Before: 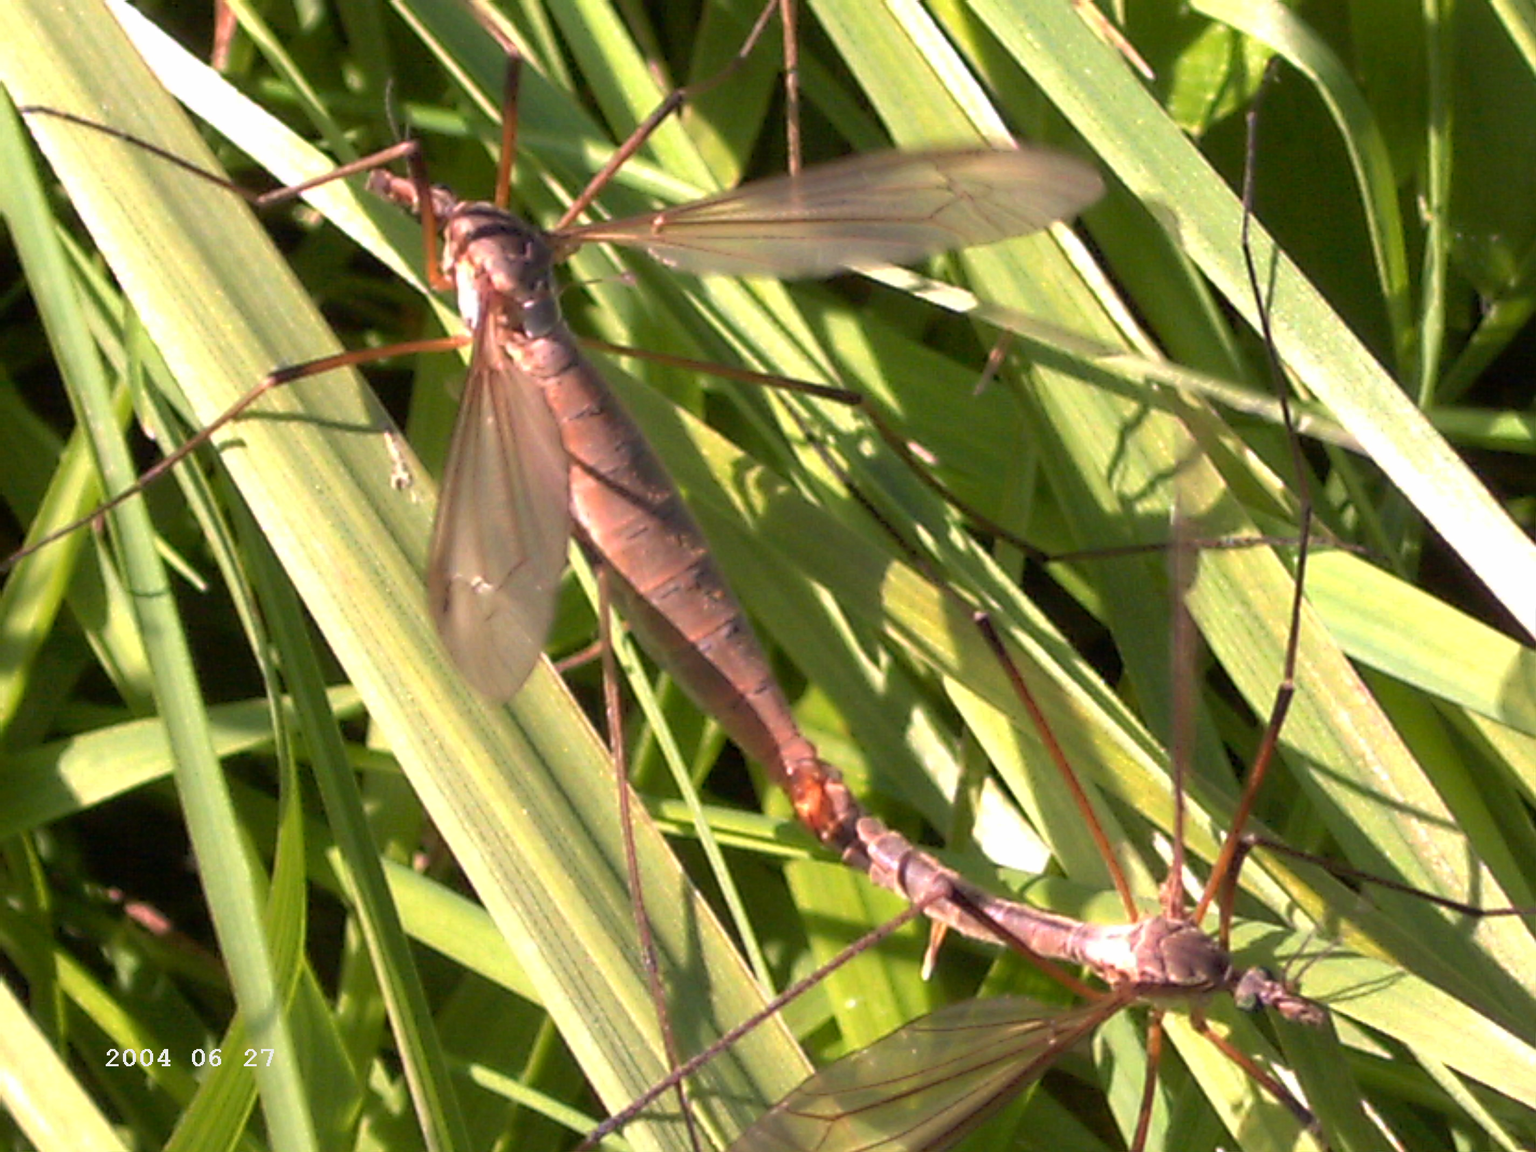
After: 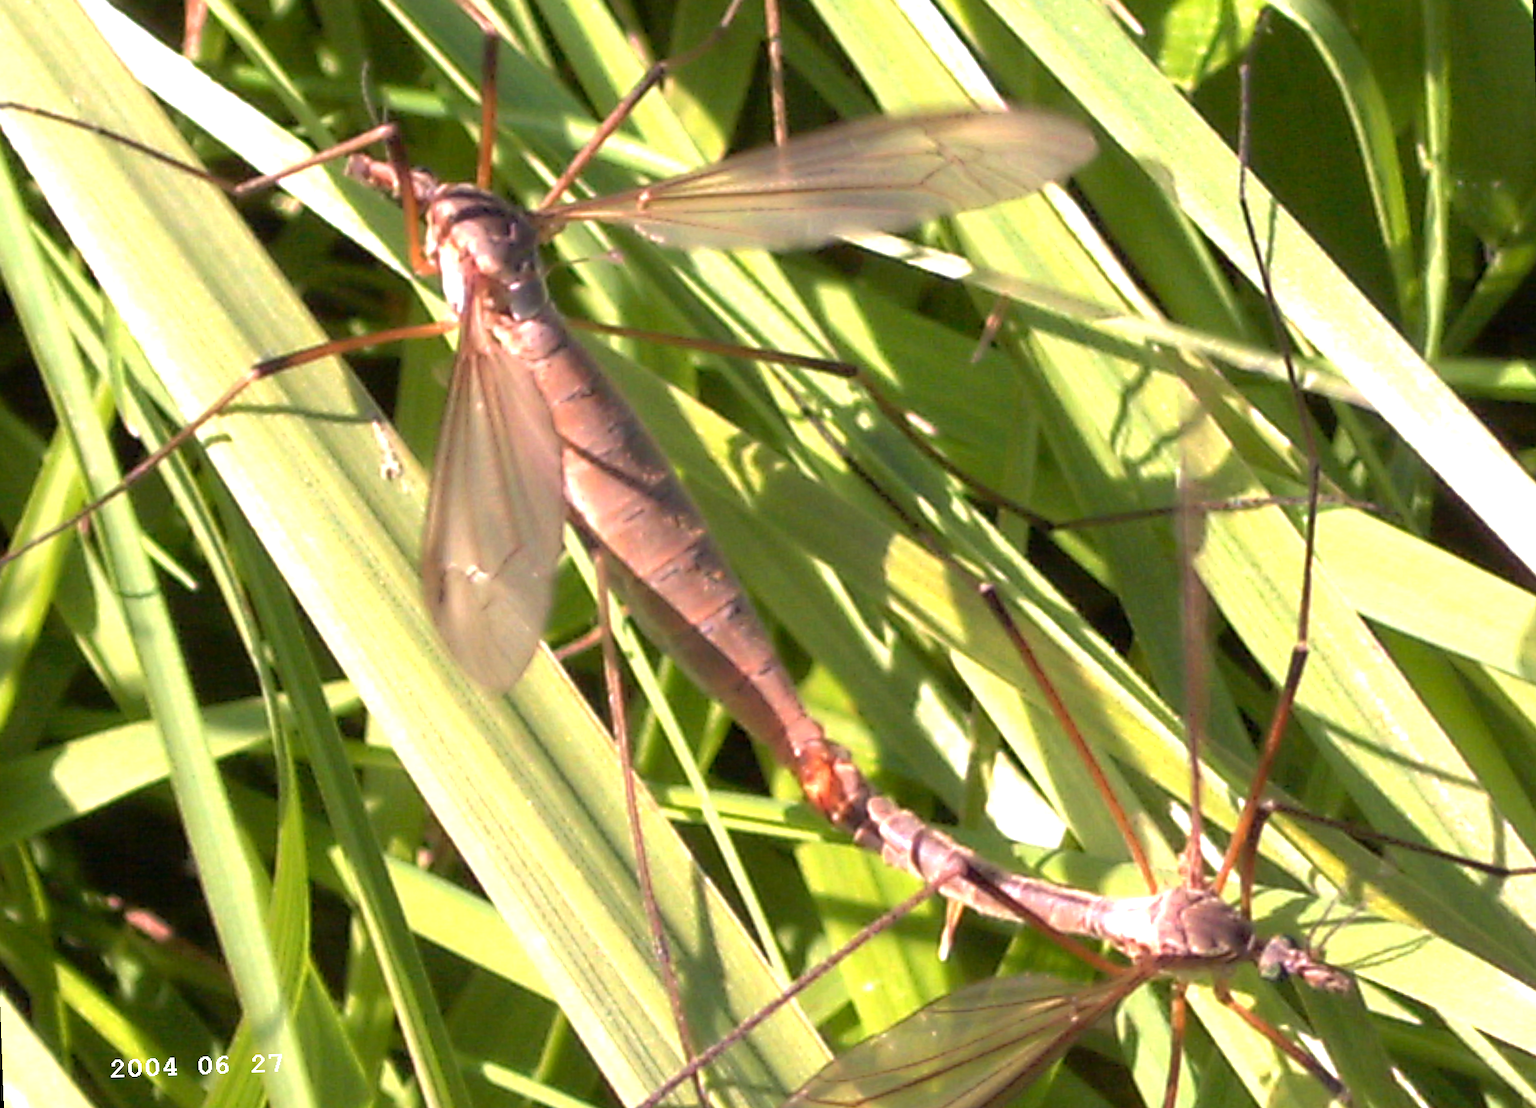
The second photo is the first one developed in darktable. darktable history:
exposure: exposure 0.566 EV, compensate highlight preservation false
rotate and perspective: rotation -2°, crop left 0.022, crop right 0.978, crop top 0.049, crop bottom 0.951
